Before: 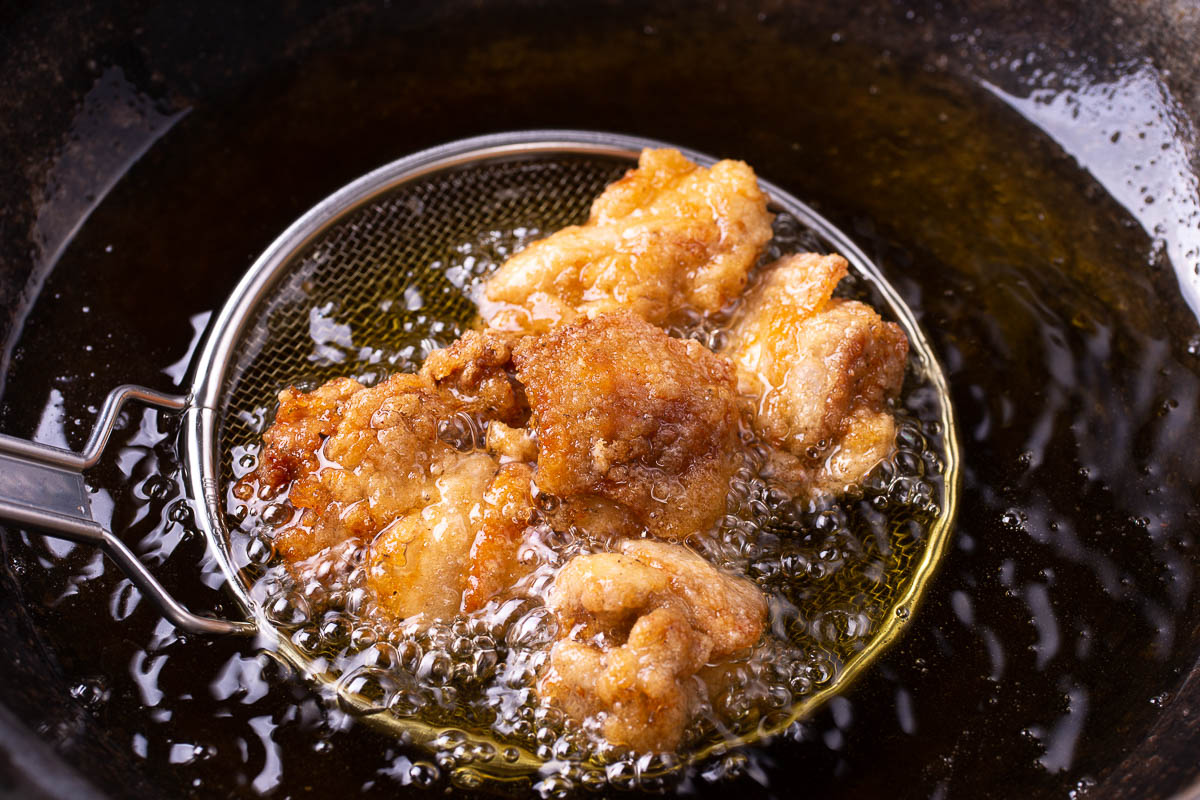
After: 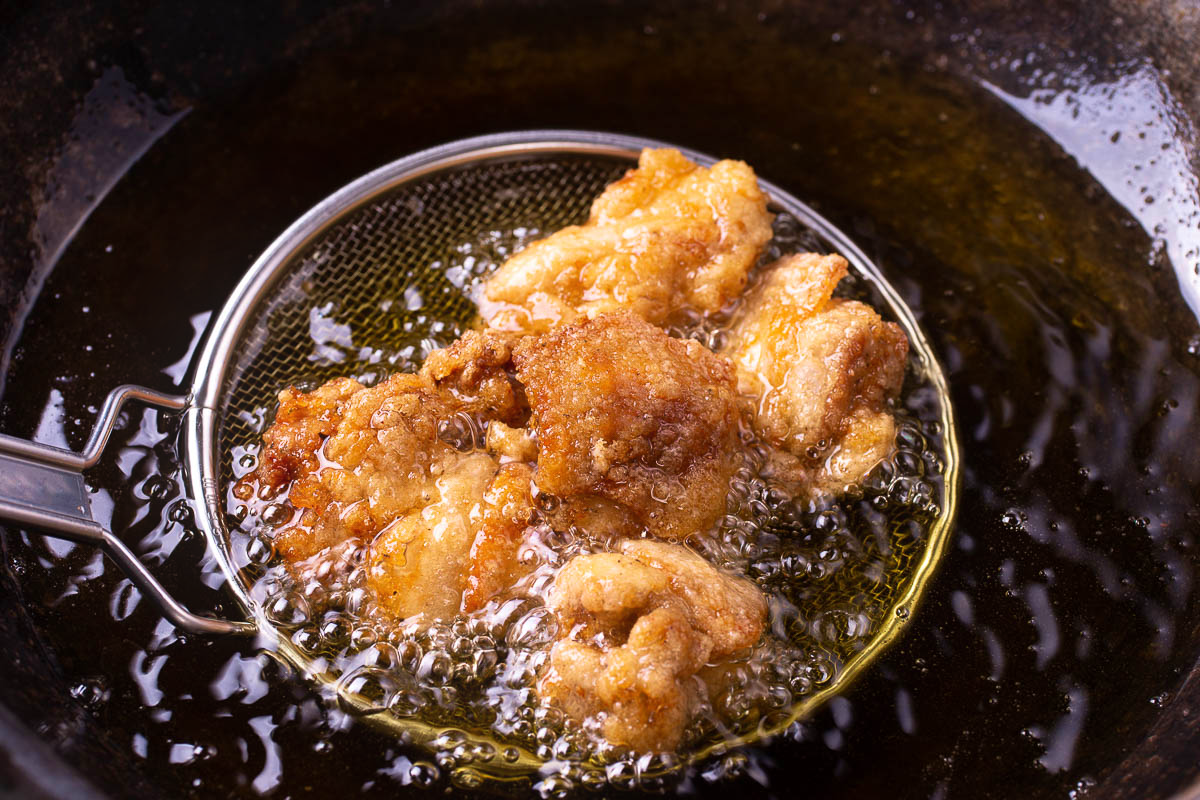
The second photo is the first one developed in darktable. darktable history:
bloom: size 13.65%, threshold 98.39%, strength 4.82%
velvia: on, module defaults
